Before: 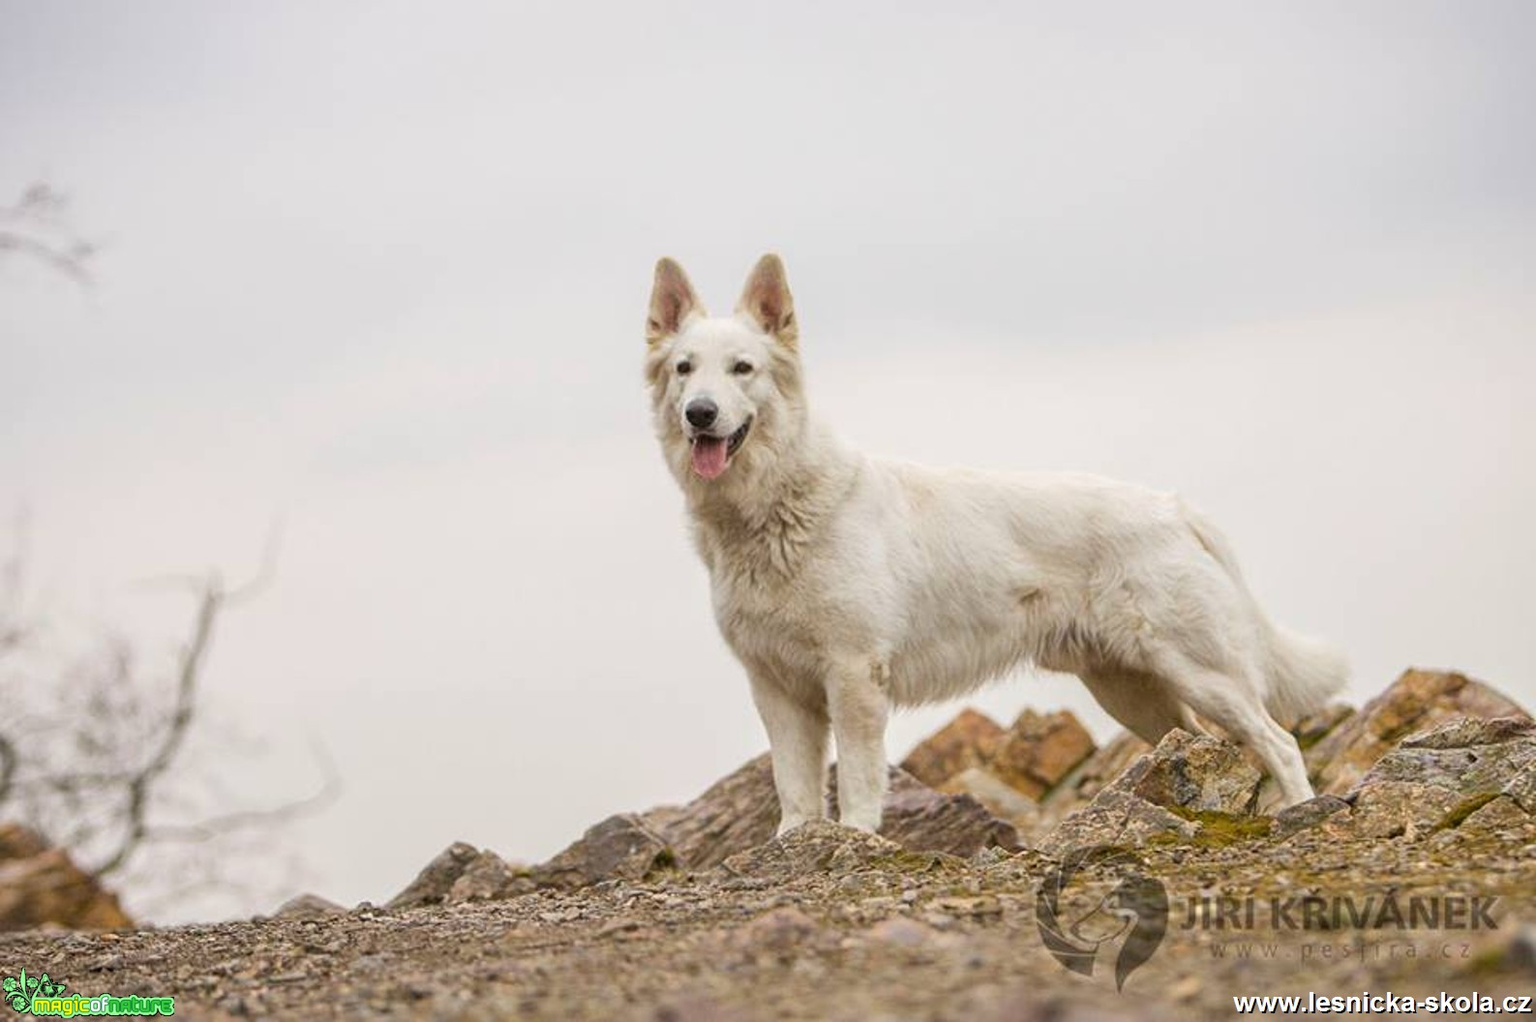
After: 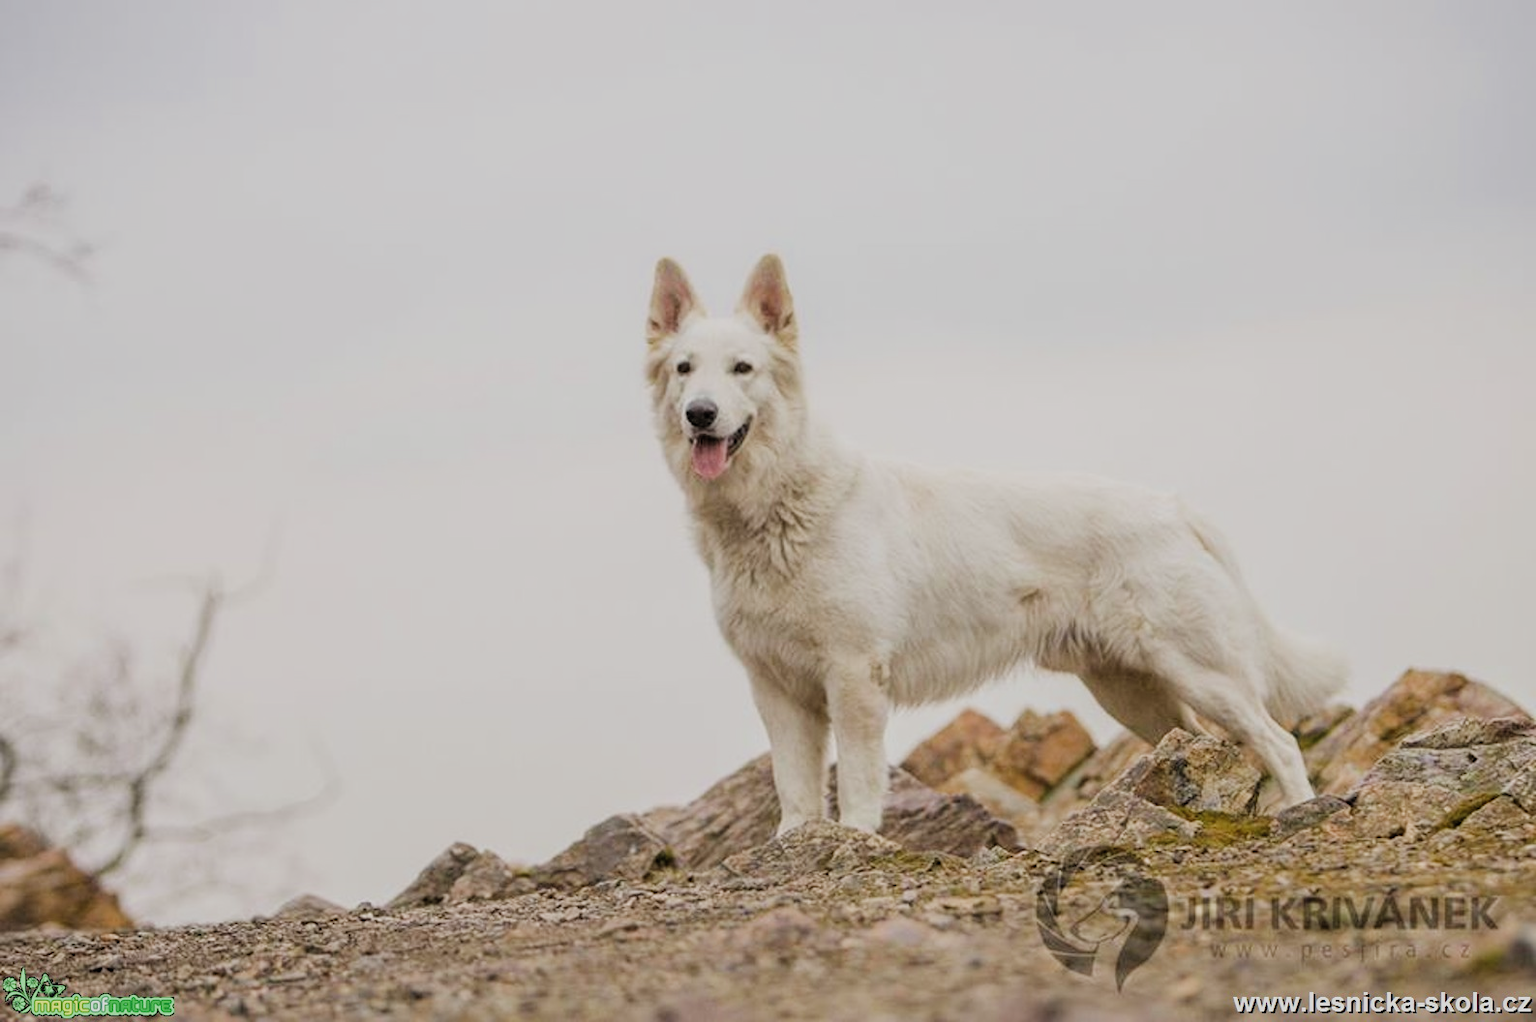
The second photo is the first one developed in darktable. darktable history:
shadows and highlights: shadows -8.89, white point adjustment 1.38, highlights 11.86
filmic rgb: black relative exposure -7.65 EV, white relative exposure 4.56 EV, threshold 3.04 EV, hardness 3.61, add noise in highlights 0.002, preserve chrominance max RGB, color science v3 (2019), use custom middle-gray values true, iterations of high-quality reconstruction 0, contrast in highlights soft, enable highlight reconstruction true
